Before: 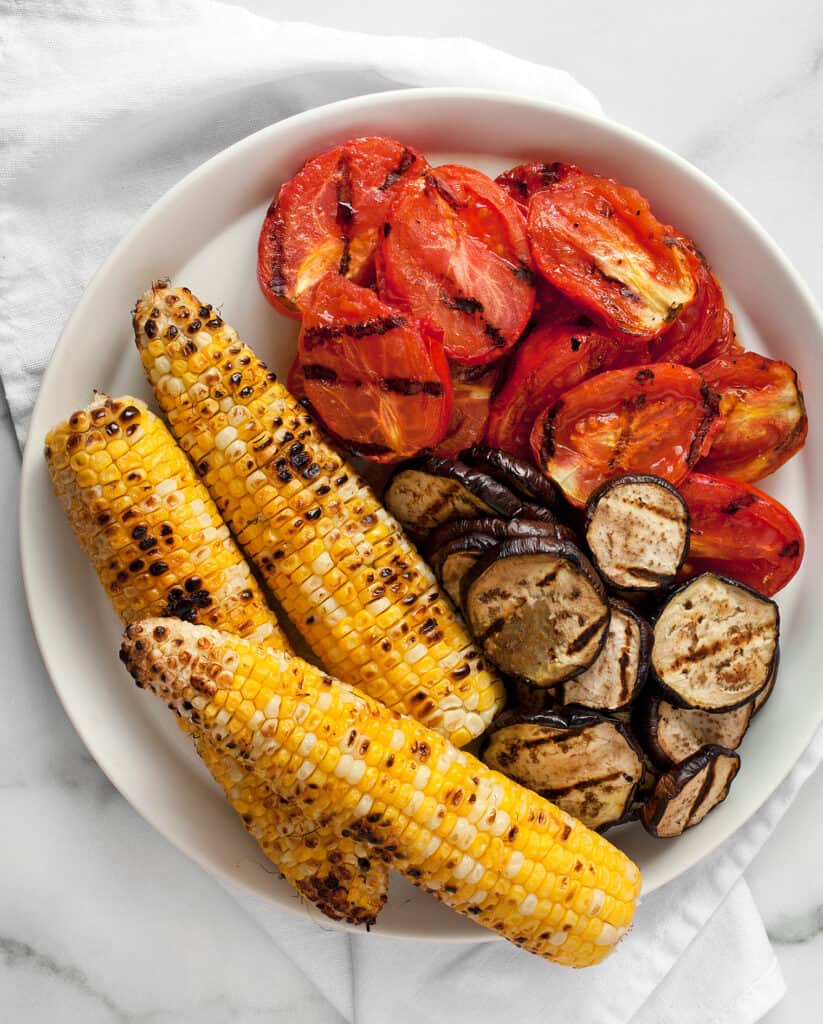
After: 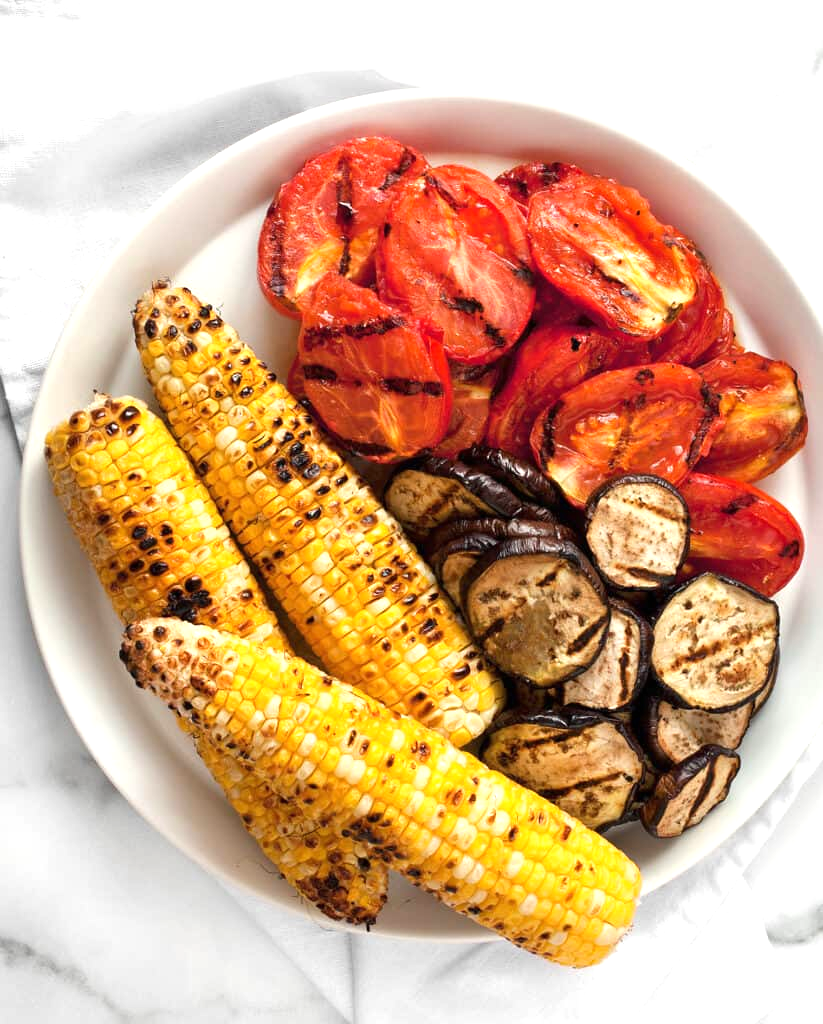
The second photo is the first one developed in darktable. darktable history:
exposure: black level correction 0, exposure 0.59 EV, compensate highlight preservation false
